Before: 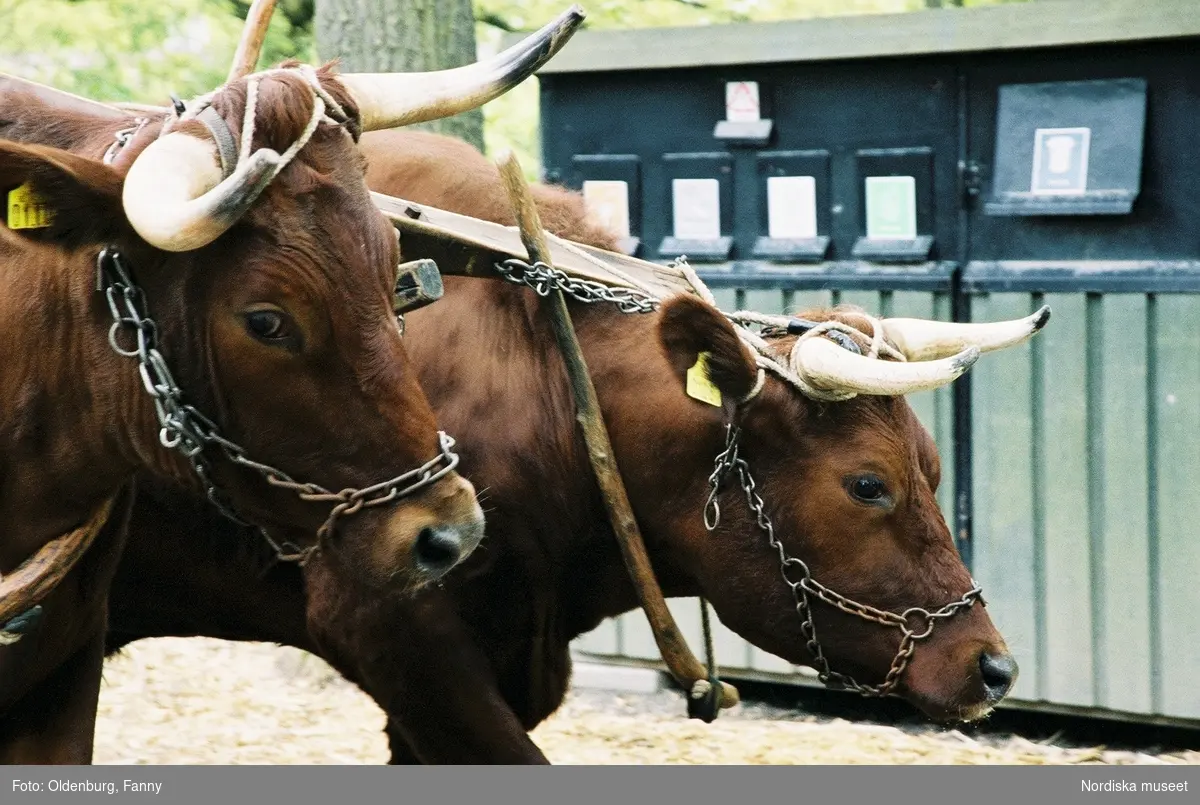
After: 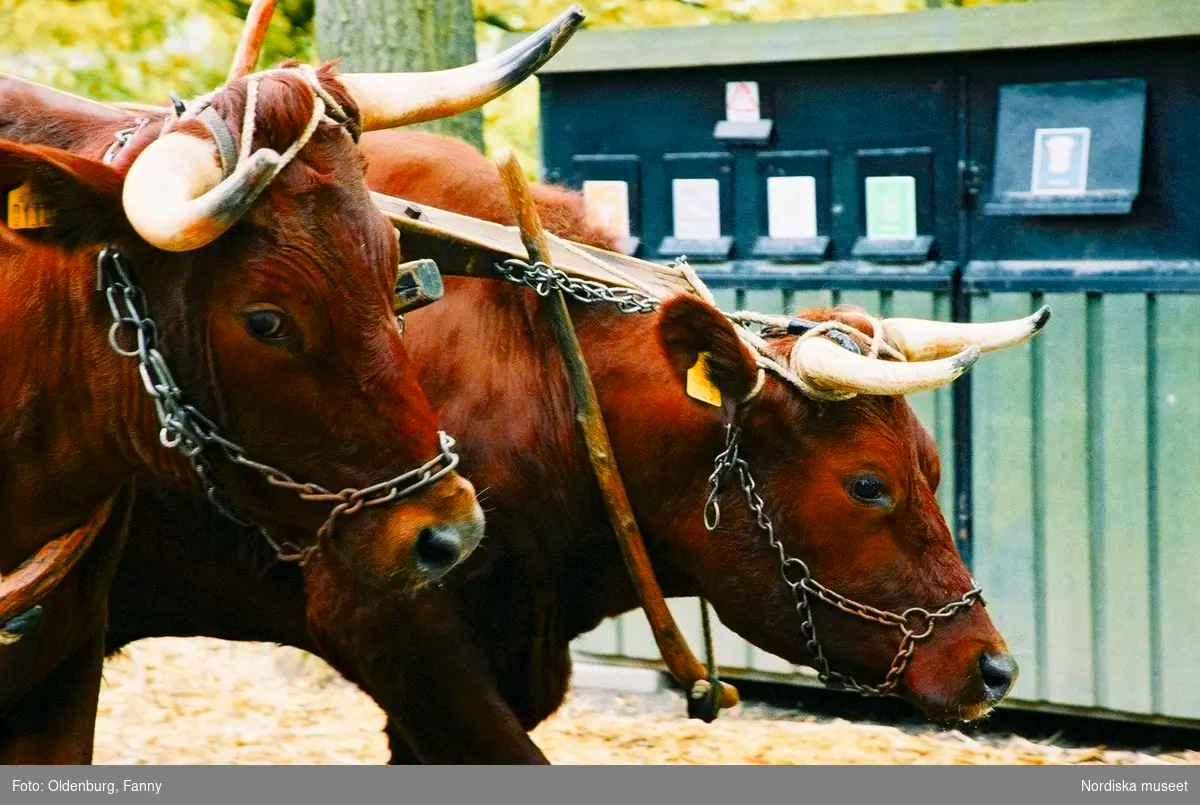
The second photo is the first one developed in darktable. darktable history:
color balance rgb: linear chroma grading › global chroma 9.146%, perceptual saturation grading › global saturation 30.578%, saturation formula JzAzBz (2021)
color zones: curves: ch1 [(0.24, 0.629) (0.75, 0.5)]; ch2 [(0.255, 0.454) (0.745, 0.491)], mix 25.95%
